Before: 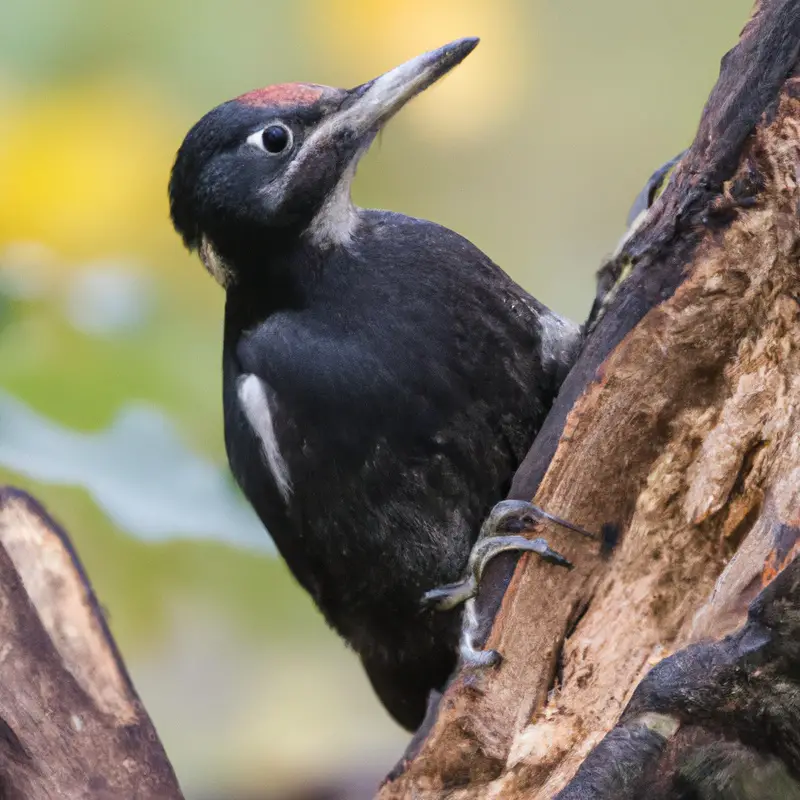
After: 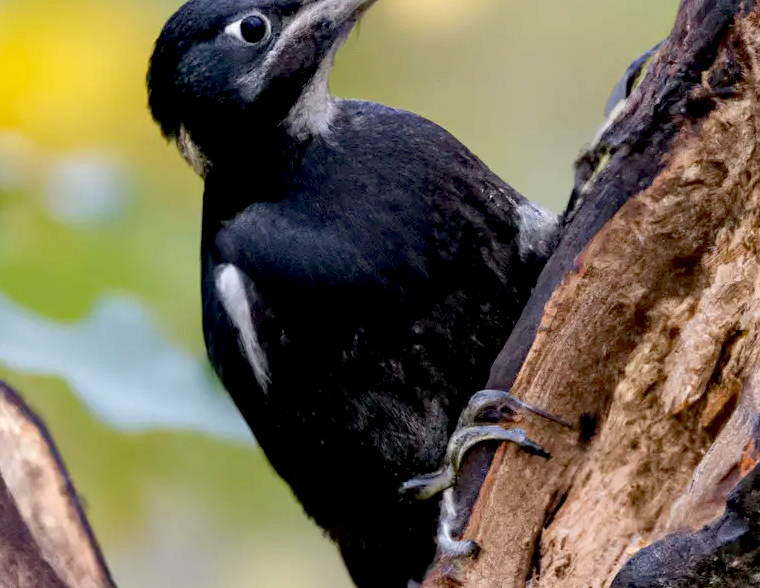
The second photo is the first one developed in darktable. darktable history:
crop and rotate: left 2.896%, top 13.773%, right 2.022%, bottom 12.604%
haze removal: compatibility mode true, adaptive false
exposure: black level correction 0.018, exposure -0.008 EV, compensate highlight preservation false
